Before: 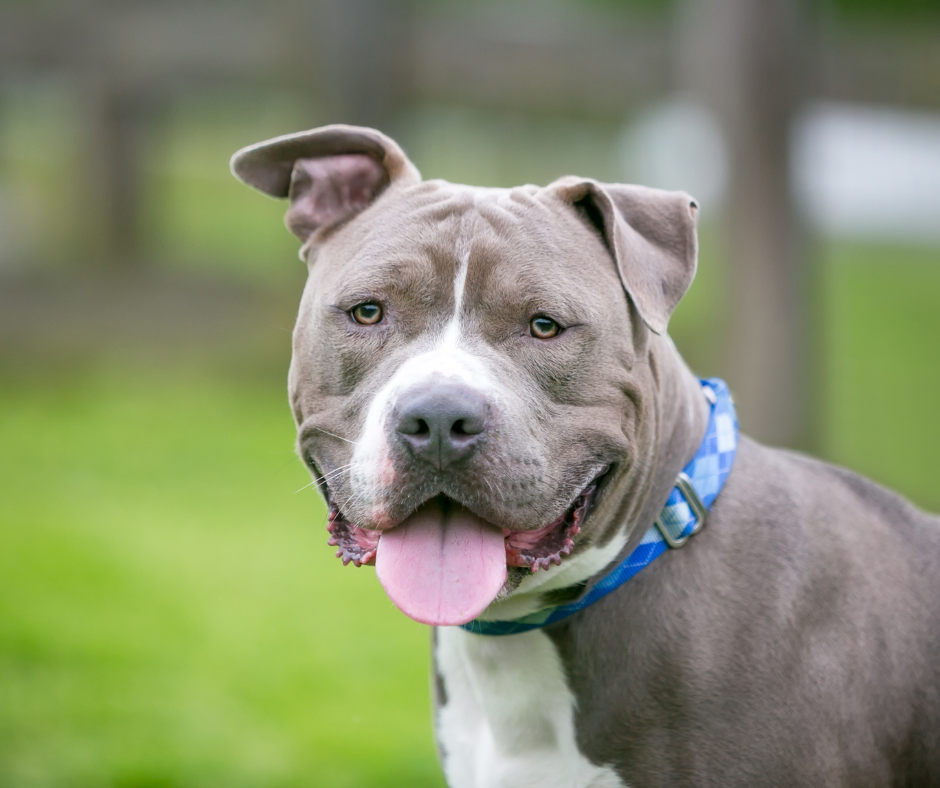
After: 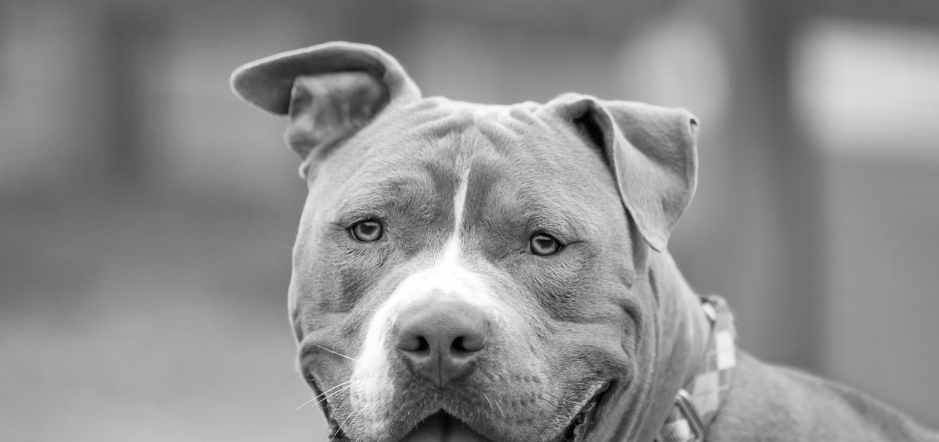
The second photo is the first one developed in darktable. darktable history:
crop and rotate: top 10.605%, bottom 33.274%
monochrome: a 16.01, b -2.65, highlights 0.52
